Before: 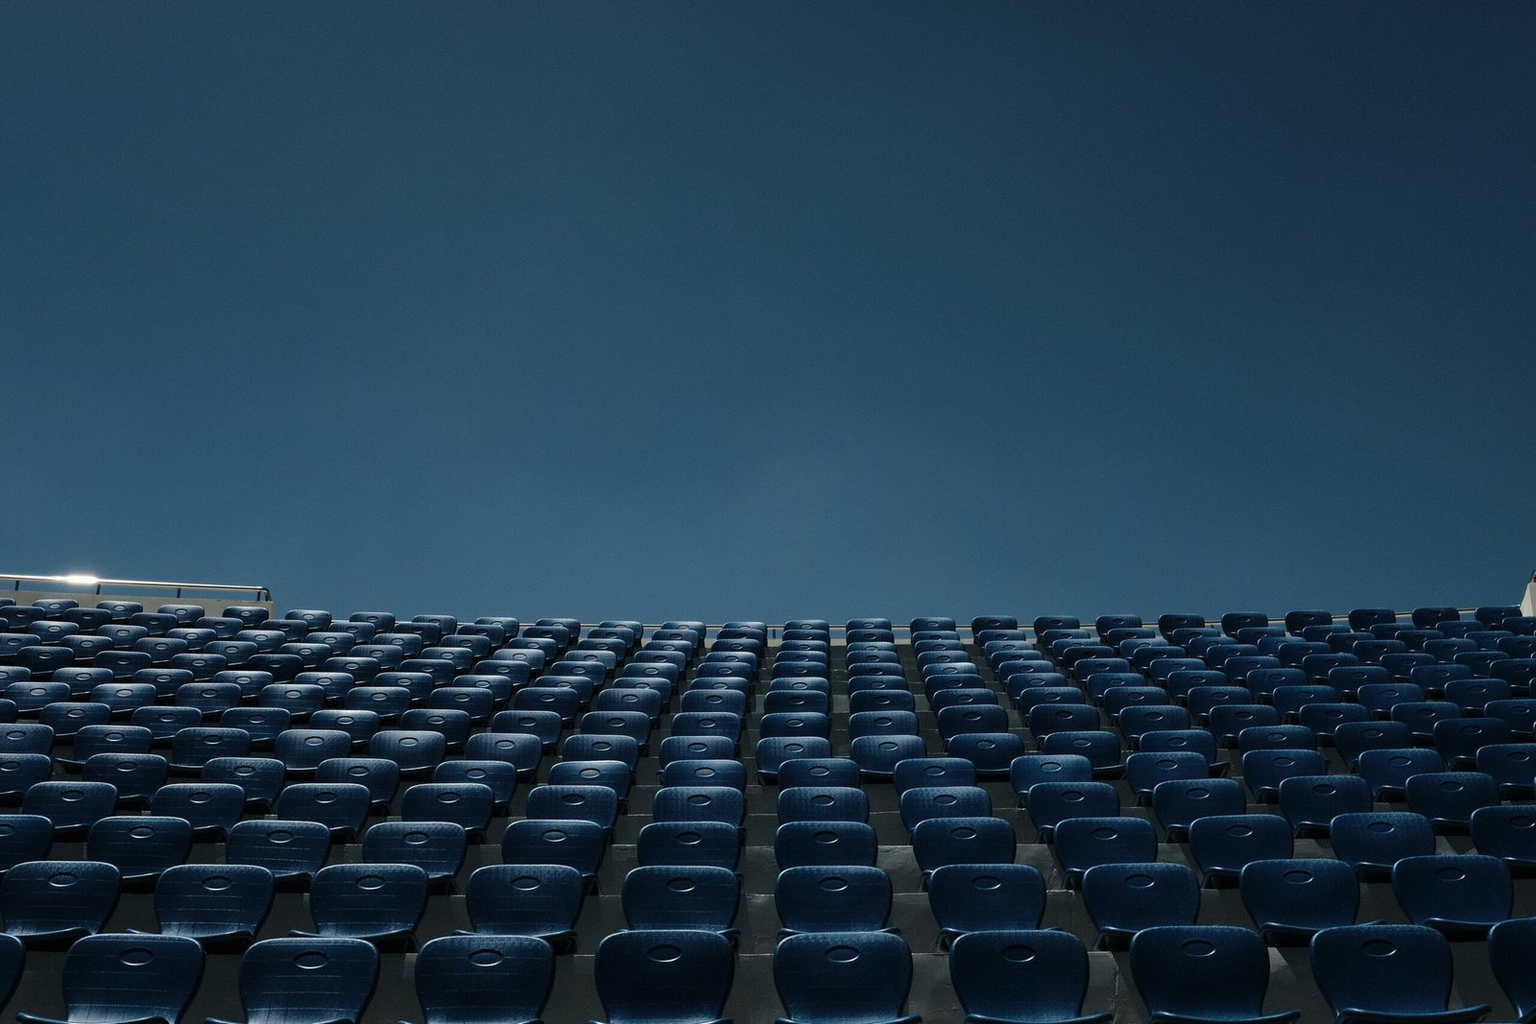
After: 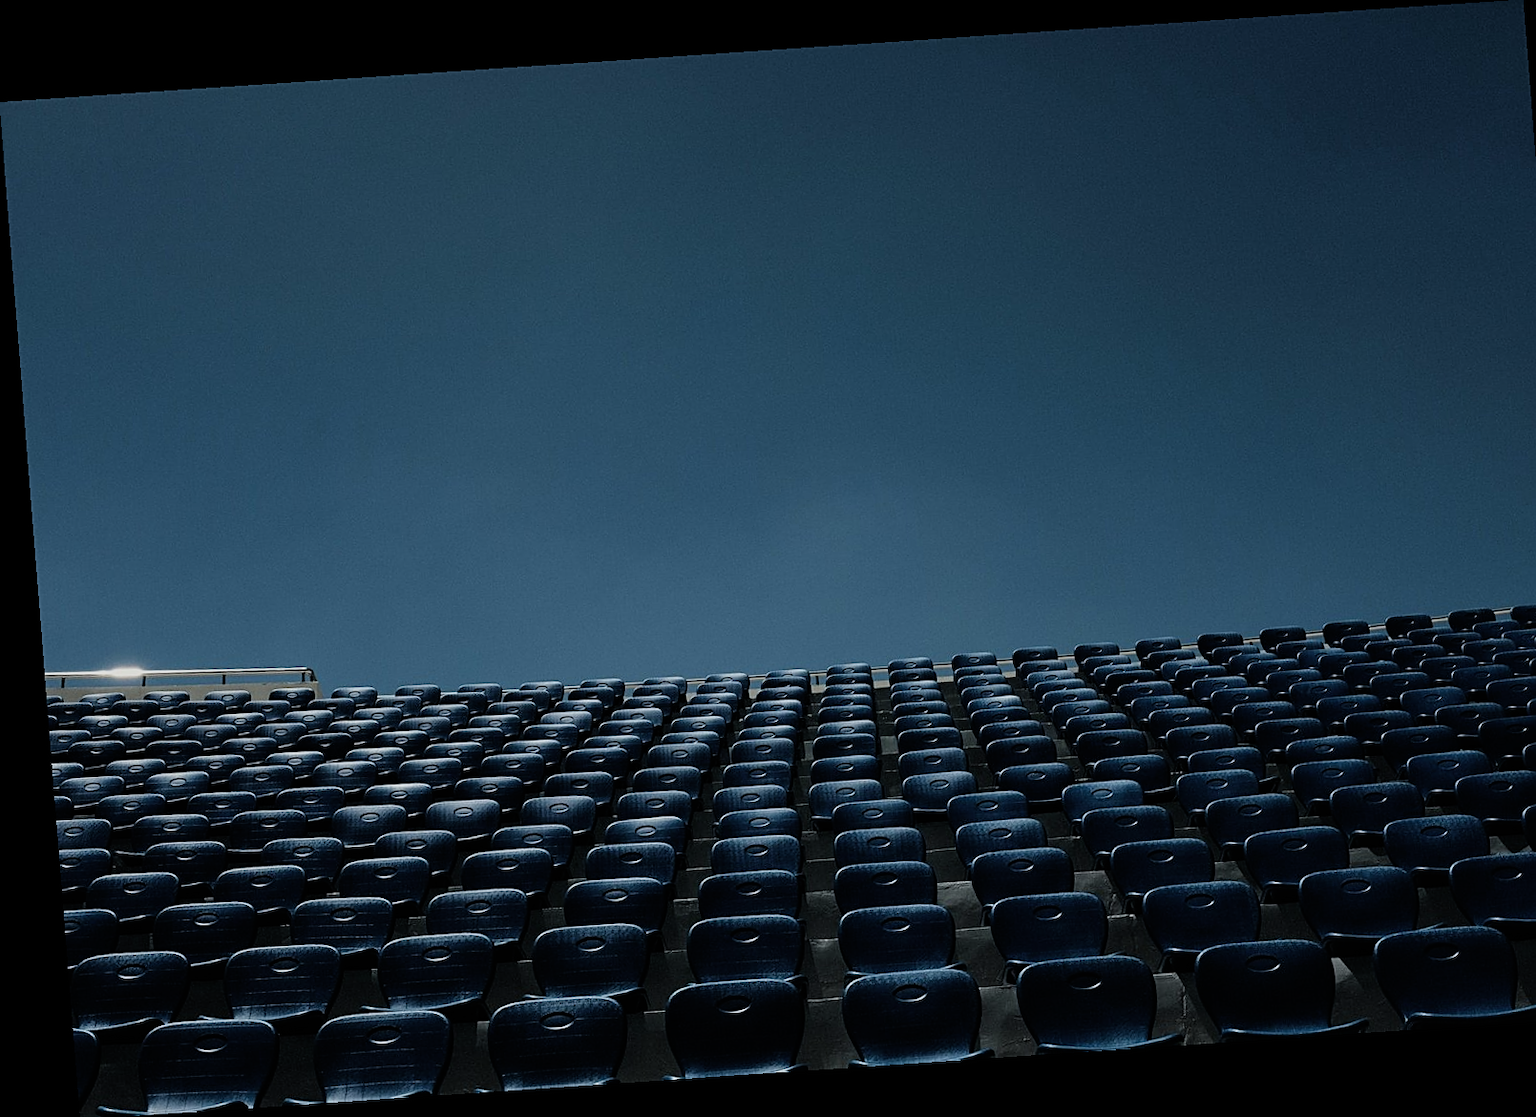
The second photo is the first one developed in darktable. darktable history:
rotate and perspective: rotation -4.2°, shear 0.006, automatic cropping off
sharpen: on, module defaults
crop: right 4.126%, bottom 0.031%
filmic rgb: black relative exposure -7.92 EV, white relative exposure 4.13 EV, threshold 3 EV, hardness 4.02, latitude 51.22%, contrast 1.013, shadows ↔ highlights balance 5.35%, color science v5 (2021), contrast in shadows safe, contrast in highlights safe, enable highlight reconstruction true
